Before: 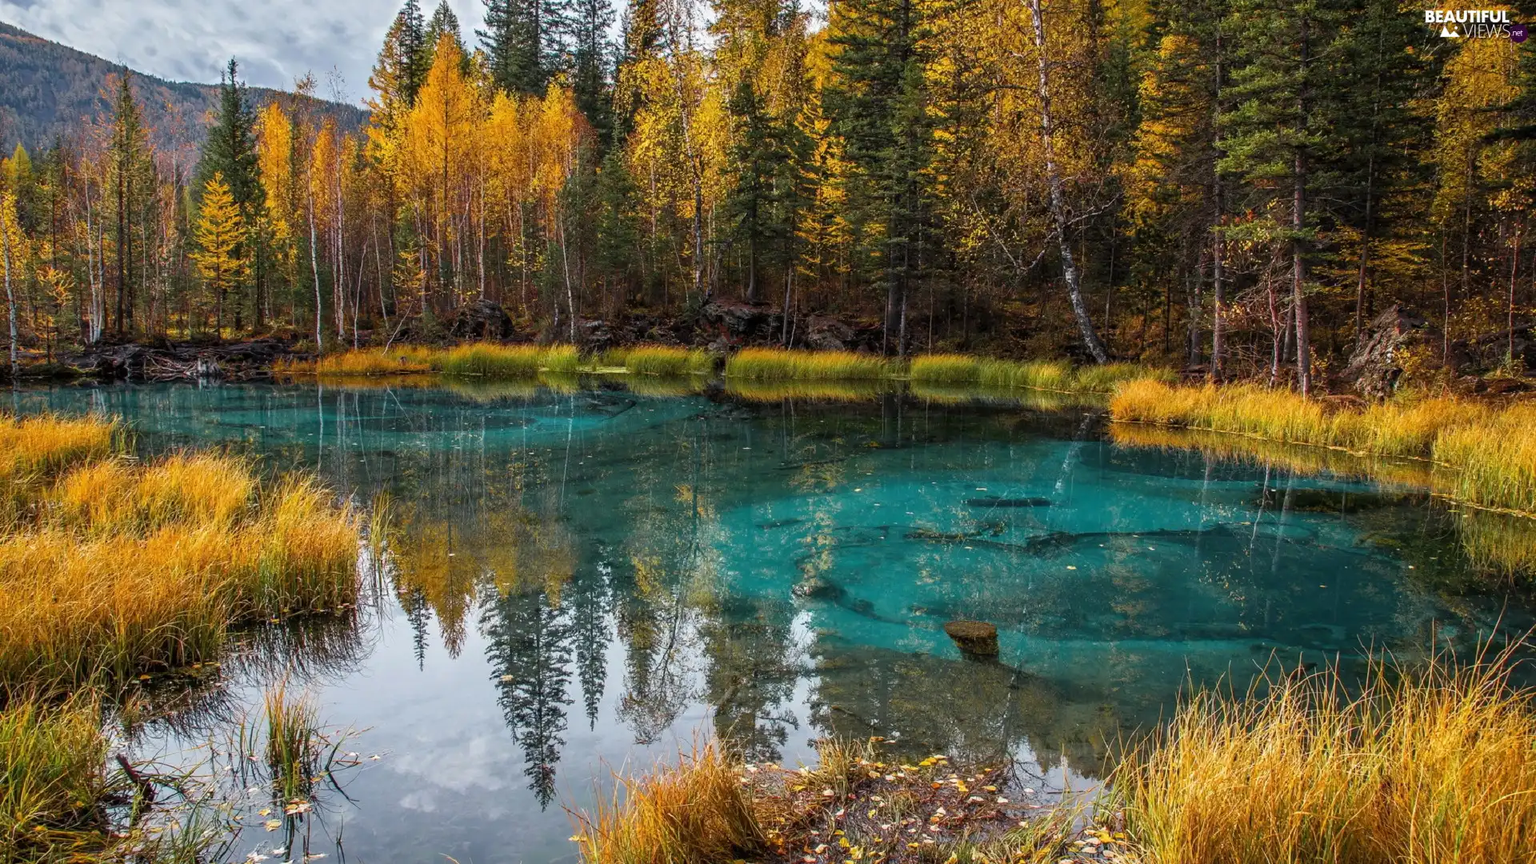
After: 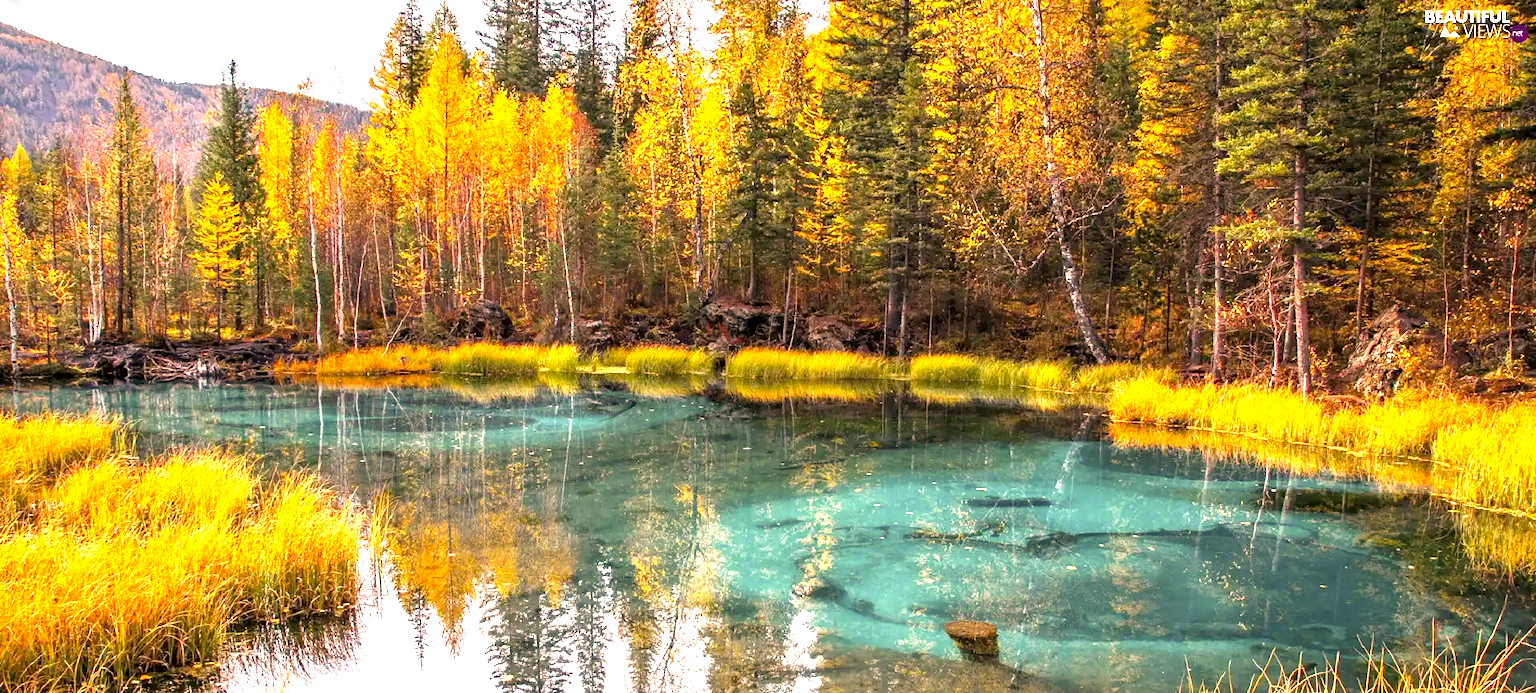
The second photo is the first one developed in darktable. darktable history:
color correction: highlights a* 17.88, highlights b* 18.79
exposure: black level correction 0.001, exposure 1.84 EV, compensate highlight preservation false
crop: bottom 19.644%
